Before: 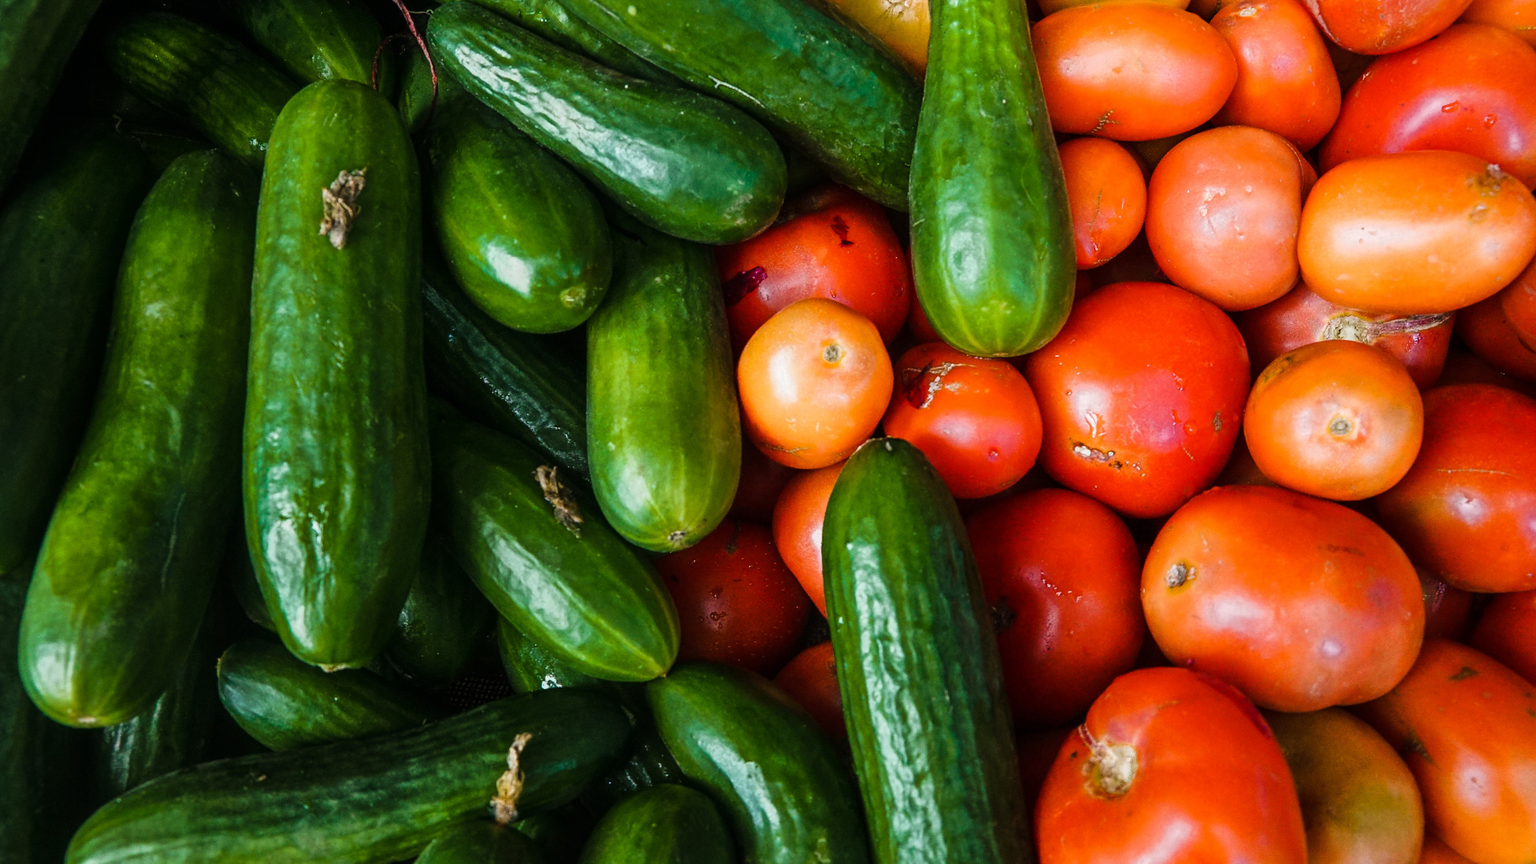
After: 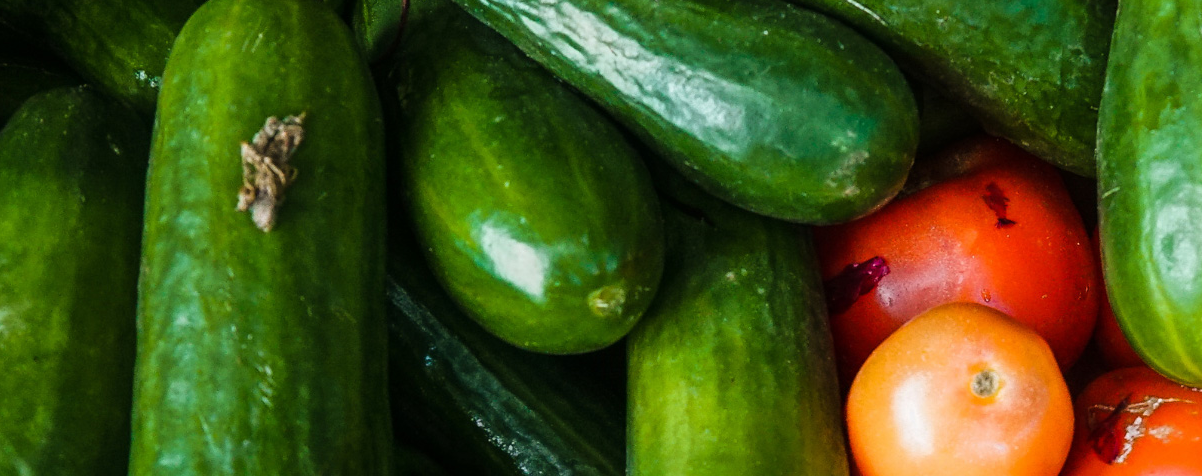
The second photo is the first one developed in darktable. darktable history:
crop: left 10.261%, top 10.511%, right 36.048%, bottom 51.681%
